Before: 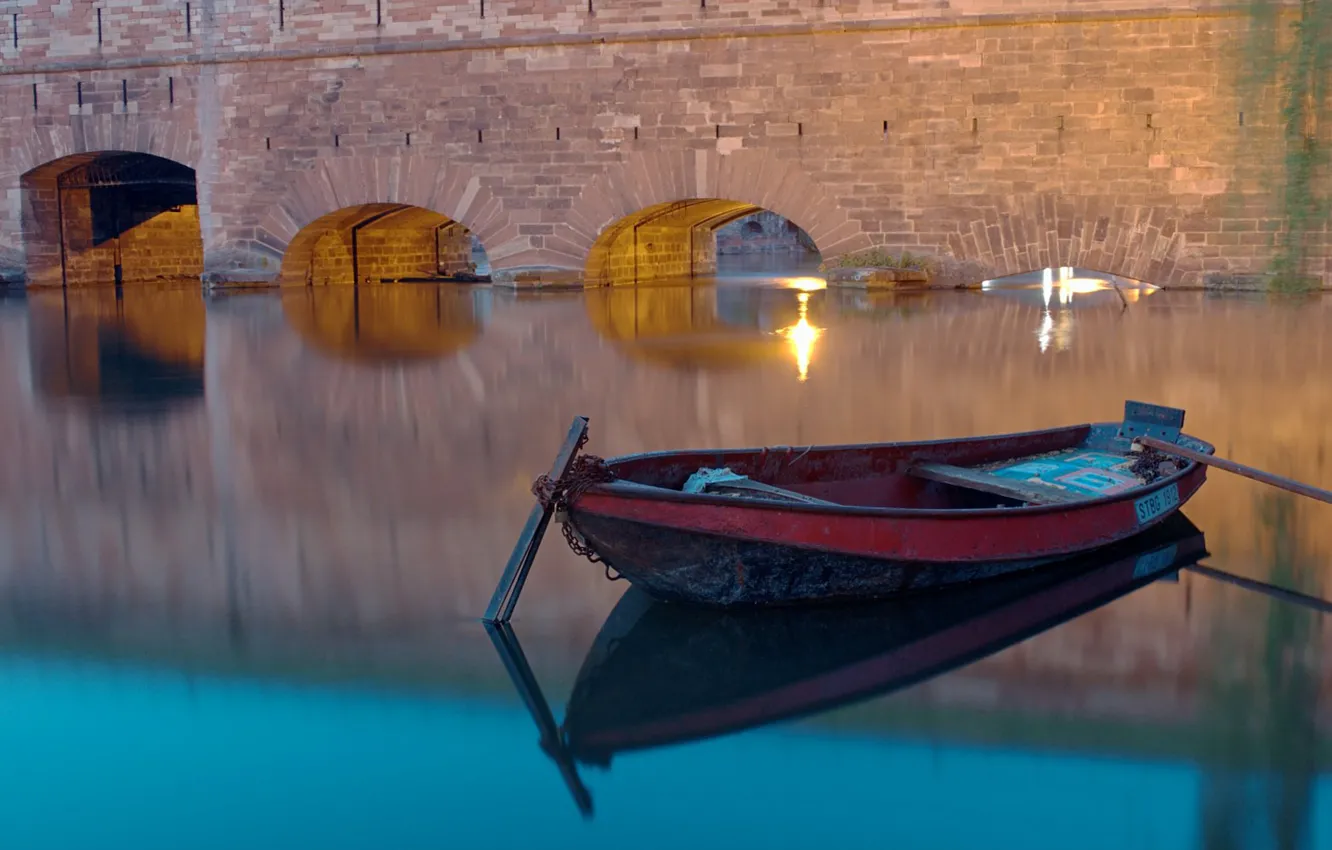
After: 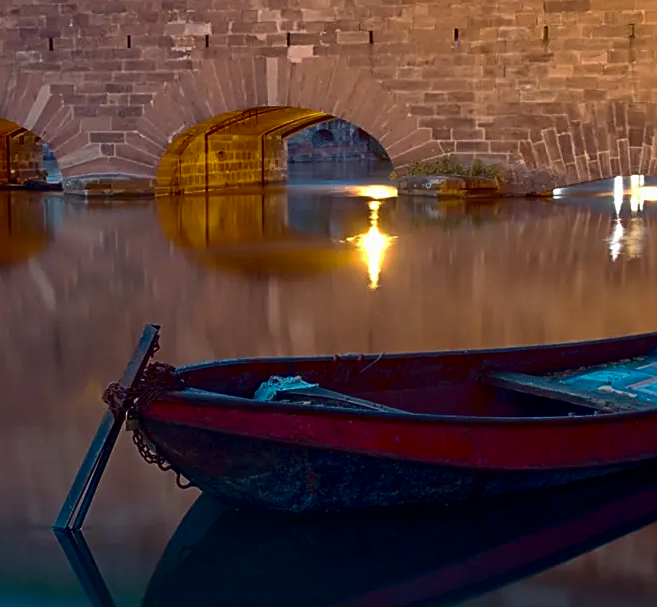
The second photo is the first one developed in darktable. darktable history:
sharpen: amount 0.493
contrast brightness saturation: contrast 0.134, brightness -0.223, saturation 0.135
crop: left 32.251%, top 10.918%, right 18.408%, bottom 17.595%
